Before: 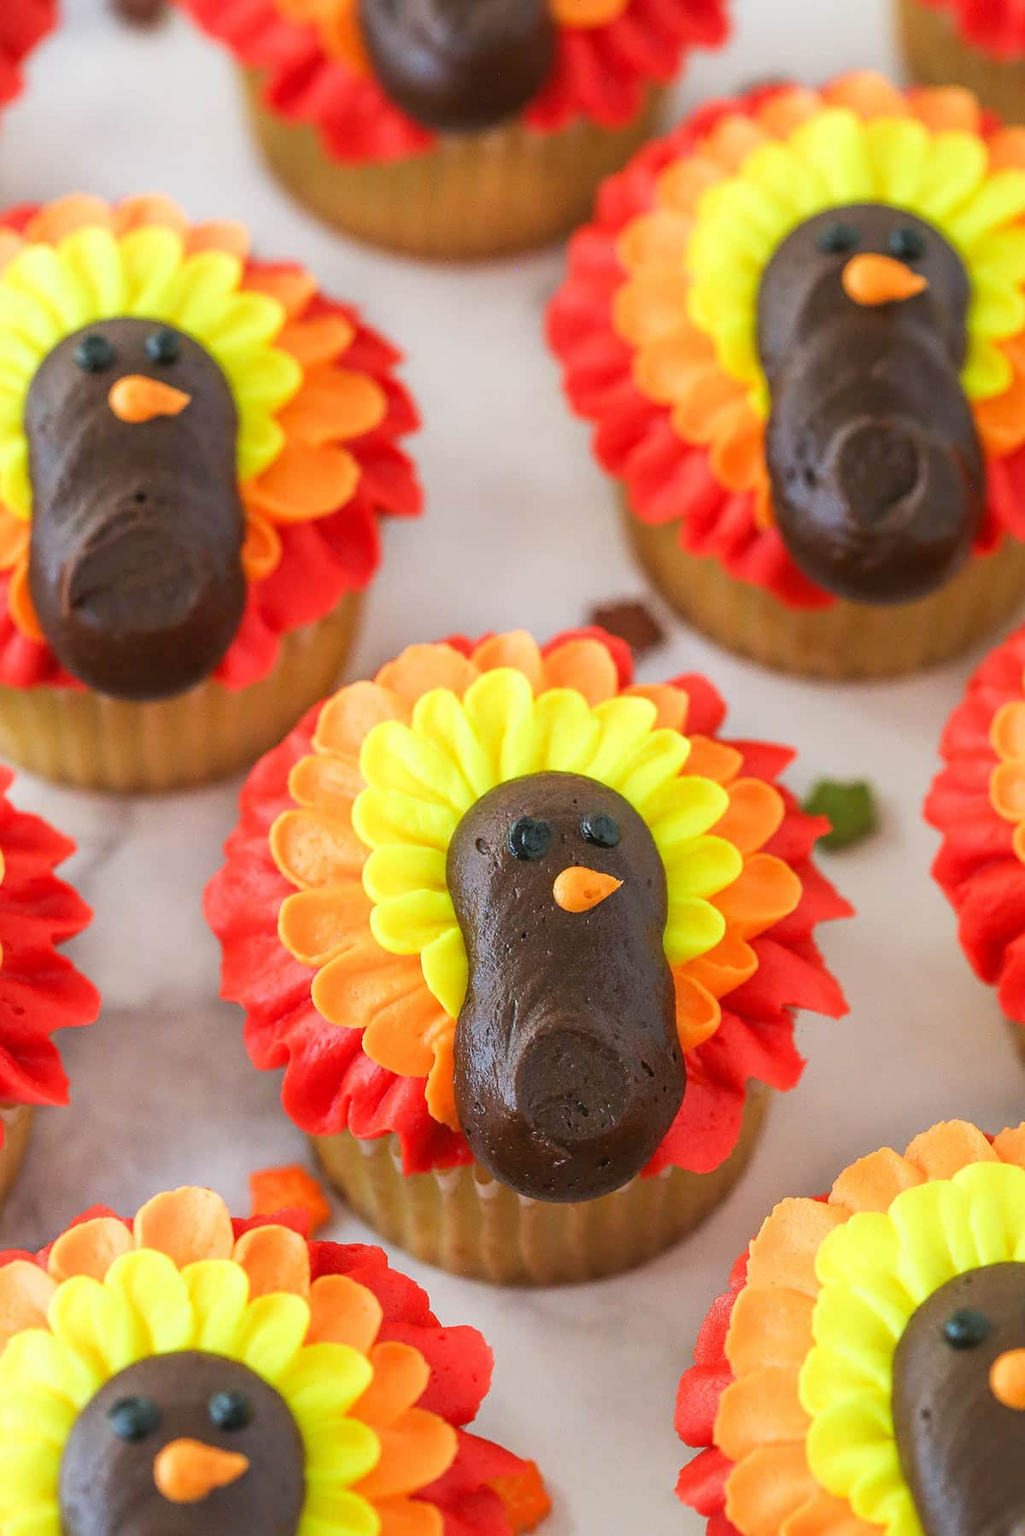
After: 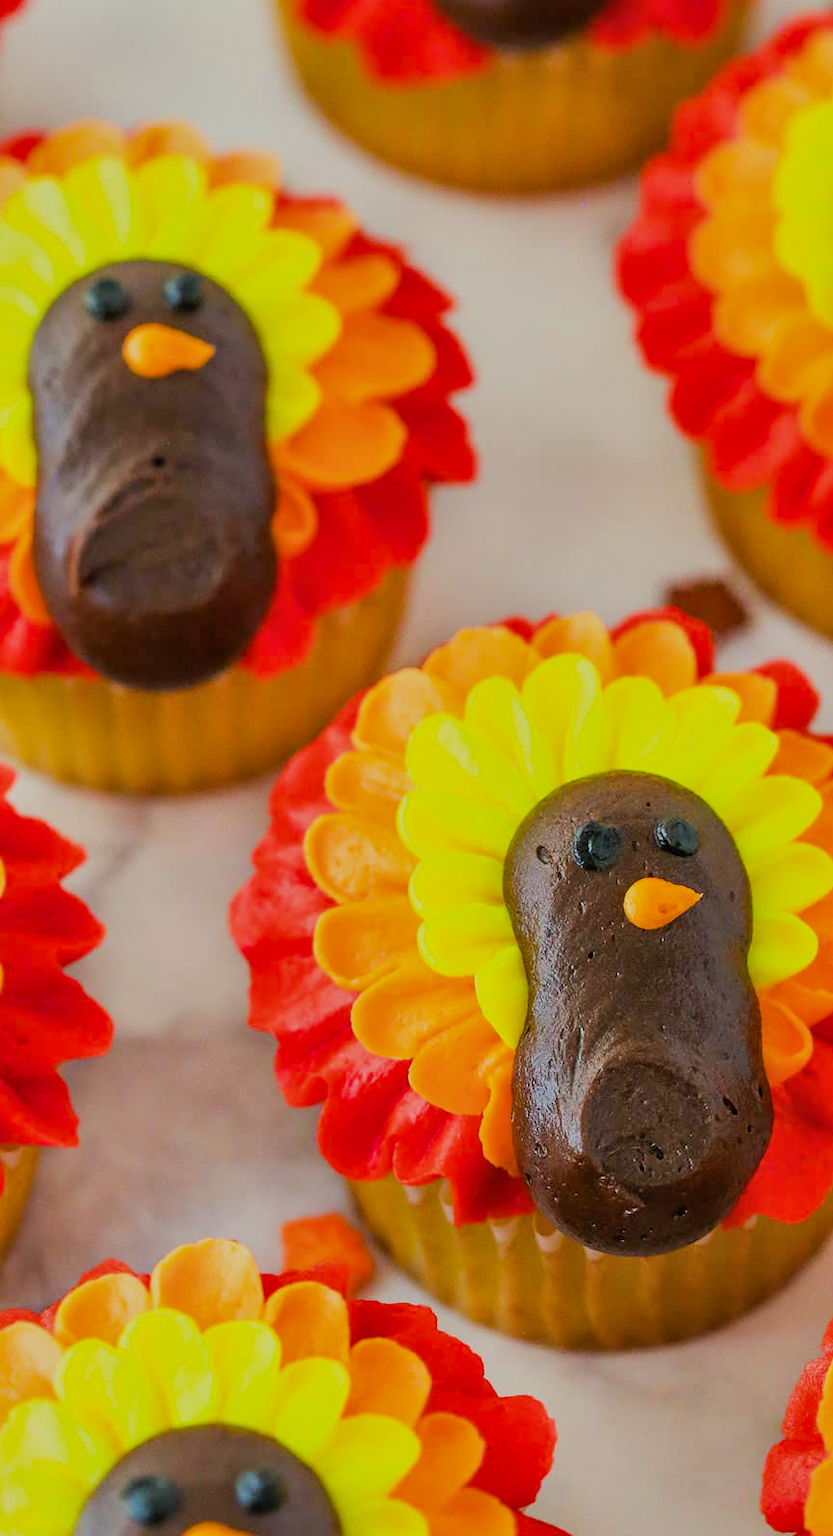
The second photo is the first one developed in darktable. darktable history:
filmic rgb: black relative exposure -7.65 EV, white relative exposure 4.56 EV, threshold 3.02 EV, hardness 3.61, enable highlight reconstruction true
color balance rgb: highlights gain › luminance 6.086%, highlights gain › chroma 2.608%, highlights gain › hue 93.13°, perceptual saturation grading › global saturation 31.212%, global vibrance 9.303%
shadows and highlights: shadows 60.23, soften with gaussian
crop: top 5.75%, right 27.856%, bottom 5.506%
